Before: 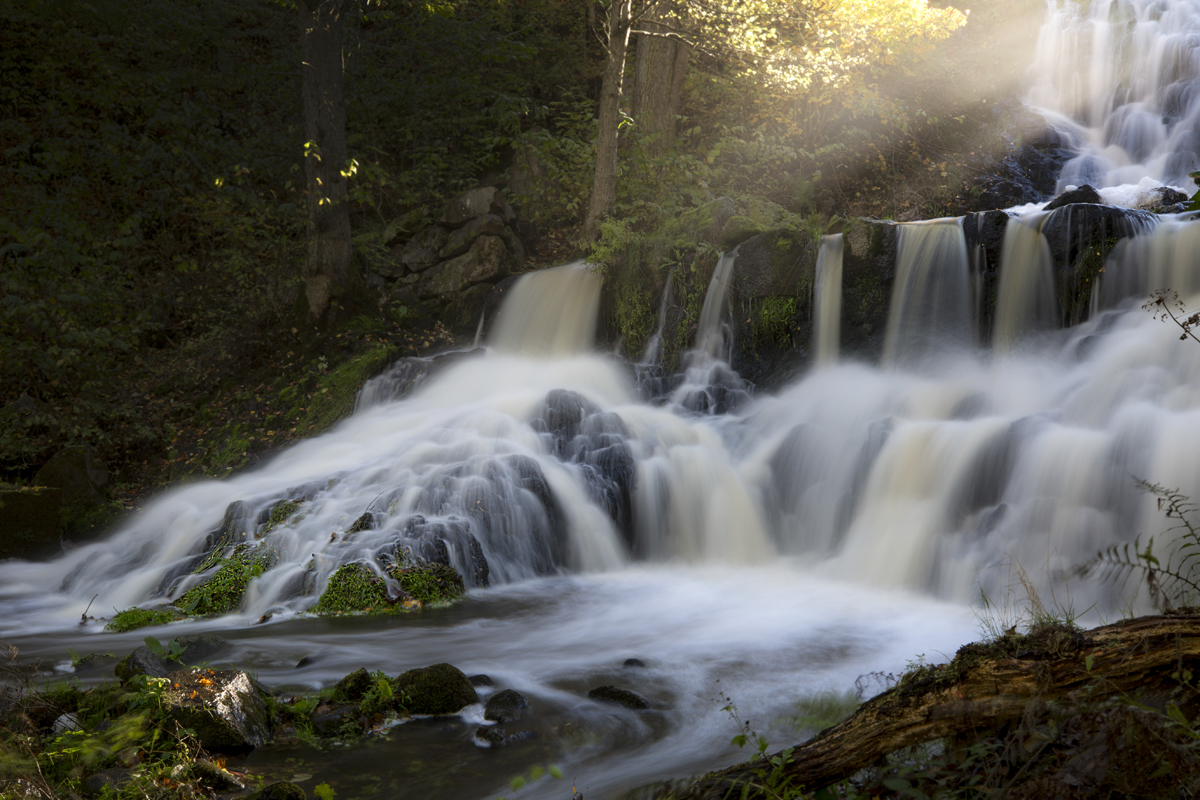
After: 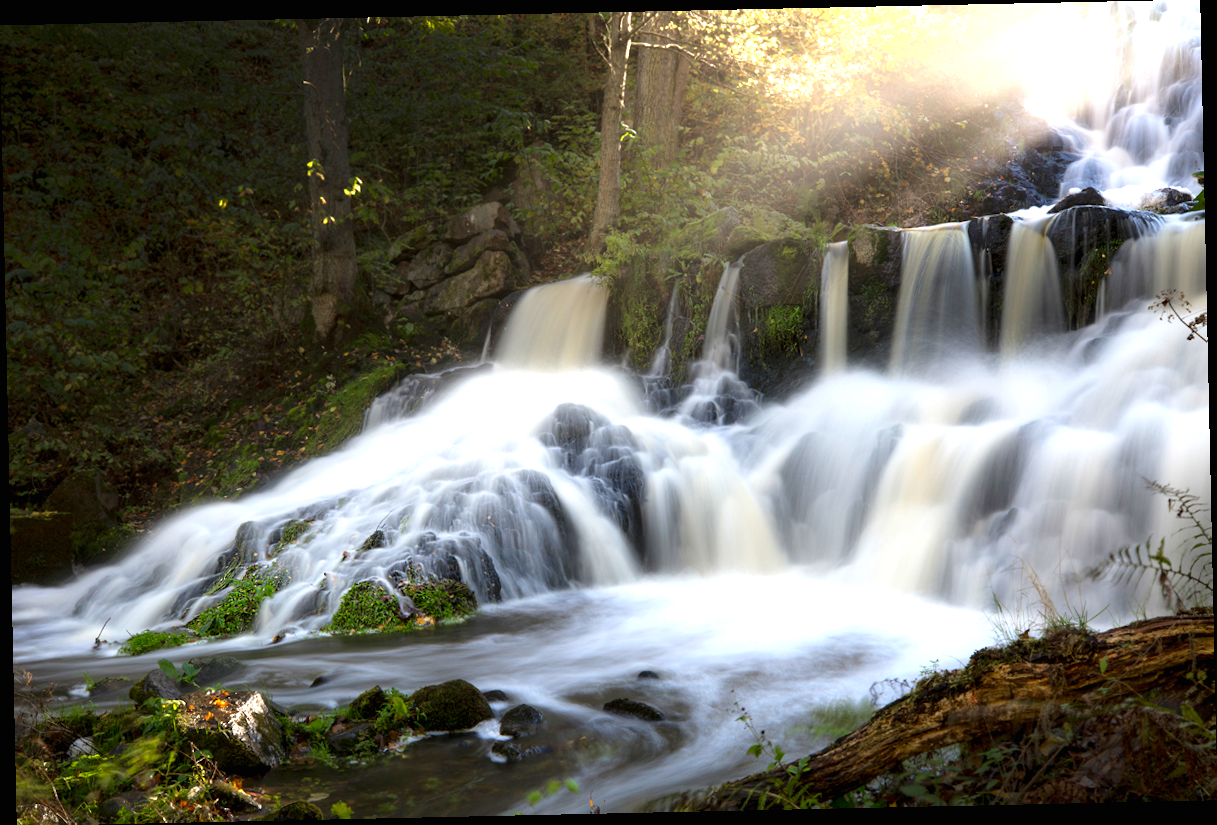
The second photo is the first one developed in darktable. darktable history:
exposure: black level correction 0, exposure 1 EV, compensate exposure bias true, compensate highlight preservation false
rotate and perspective: rotation -1.24°, automatic cropping off
